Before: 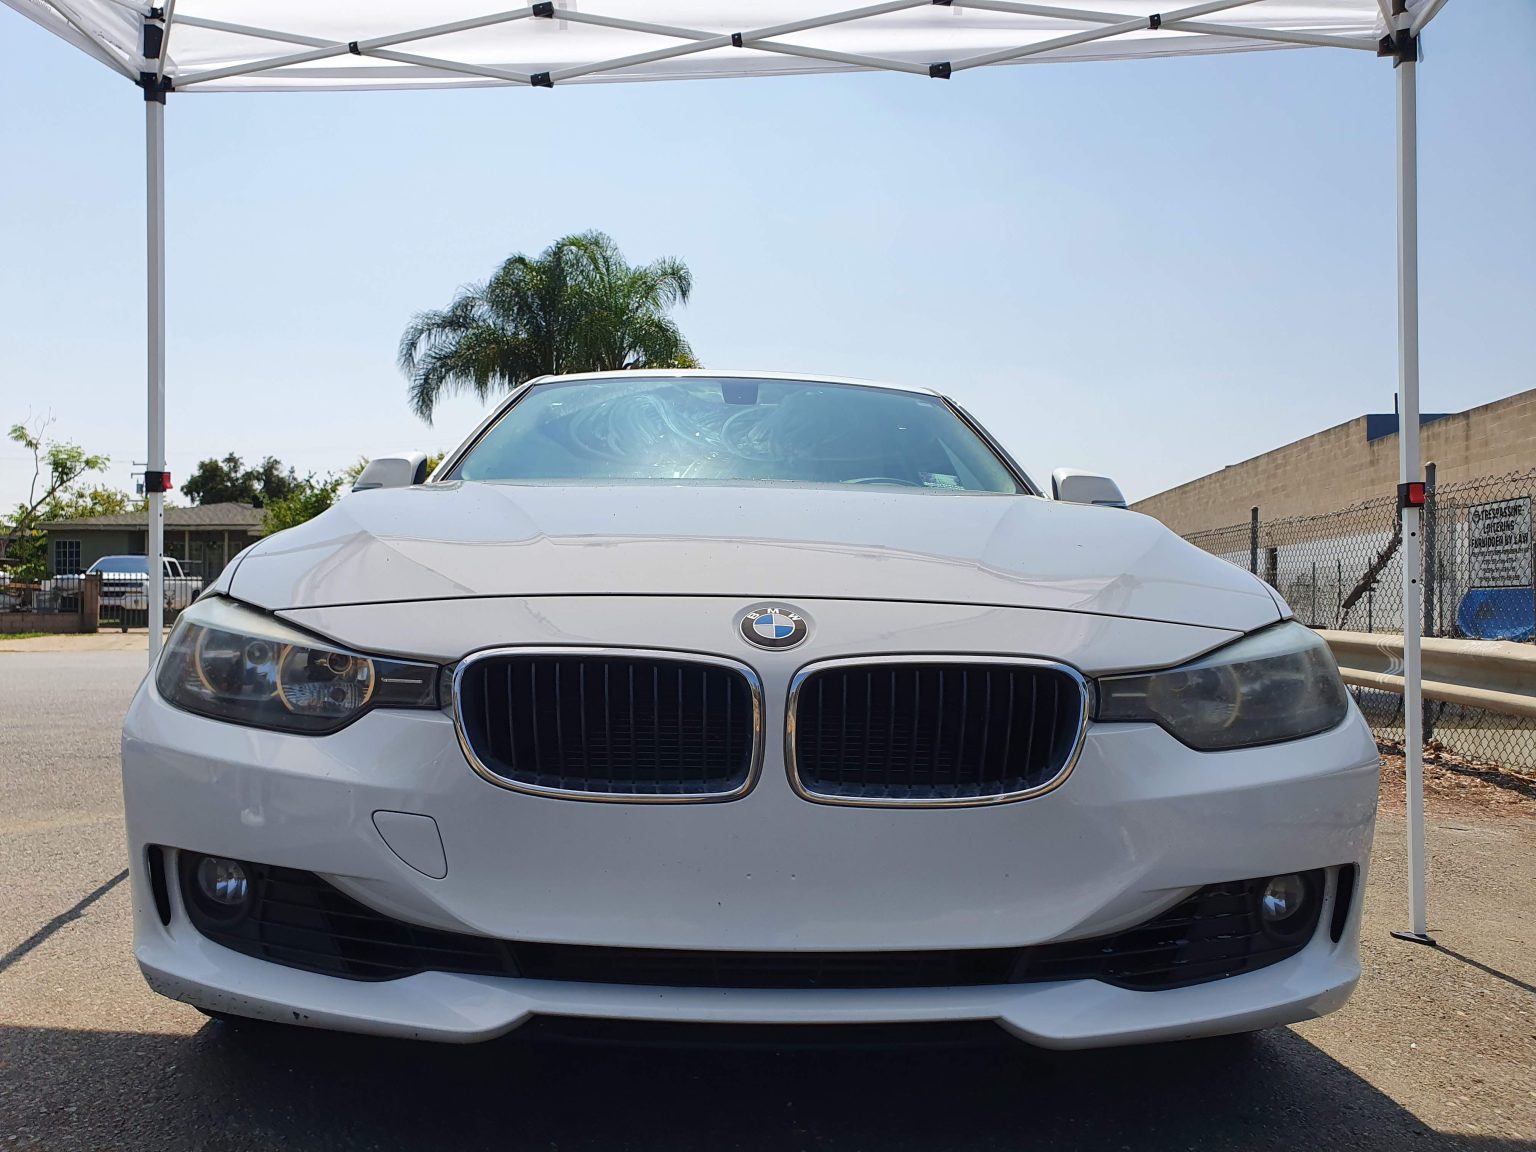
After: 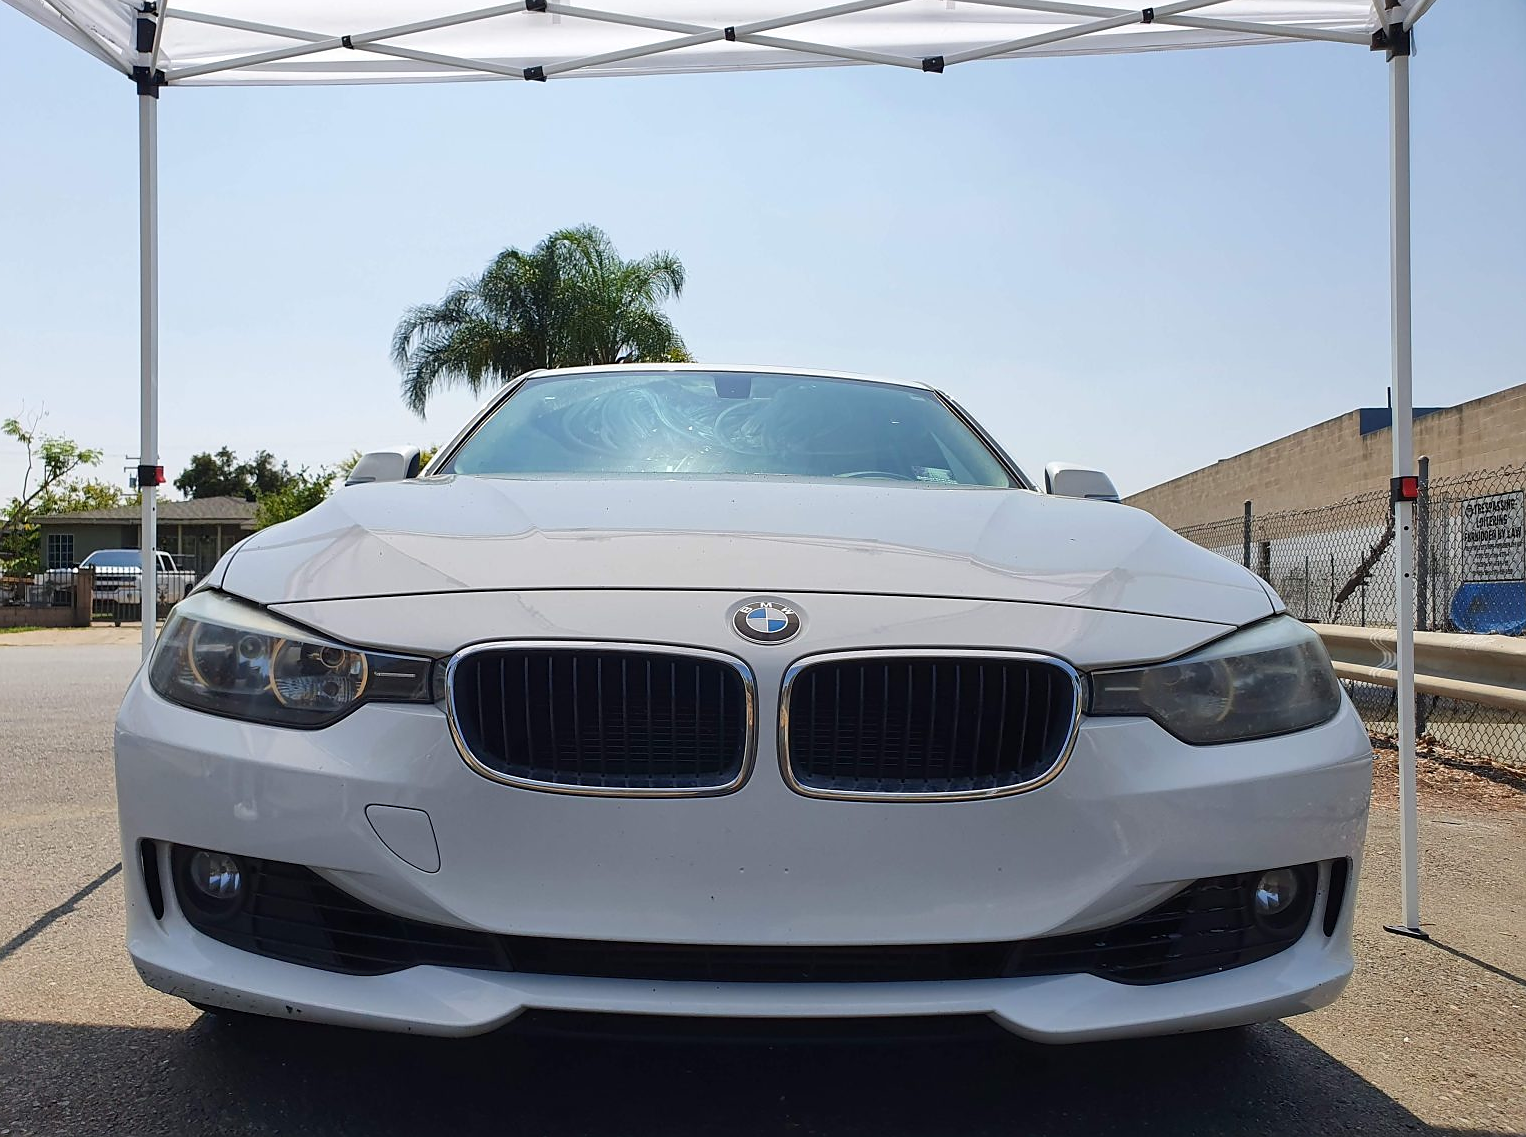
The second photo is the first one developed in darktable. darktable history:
sharpen: radius 1.013
crop: left 0.479%, top 0.533%, right 0.165%, bottom 0.553%
